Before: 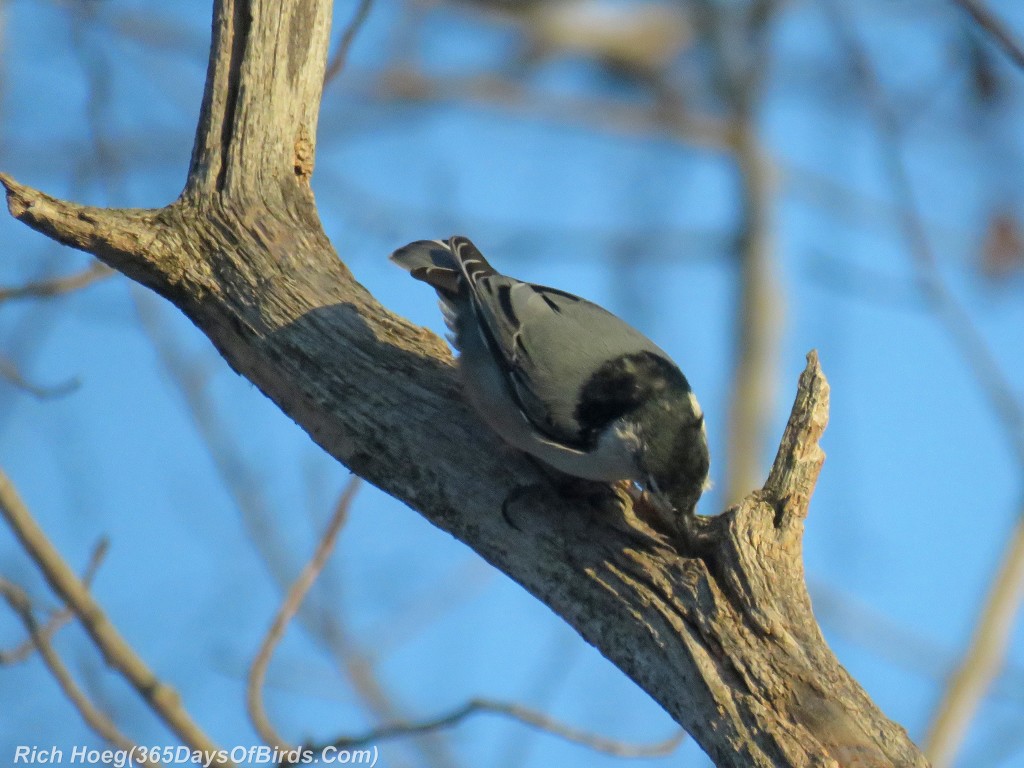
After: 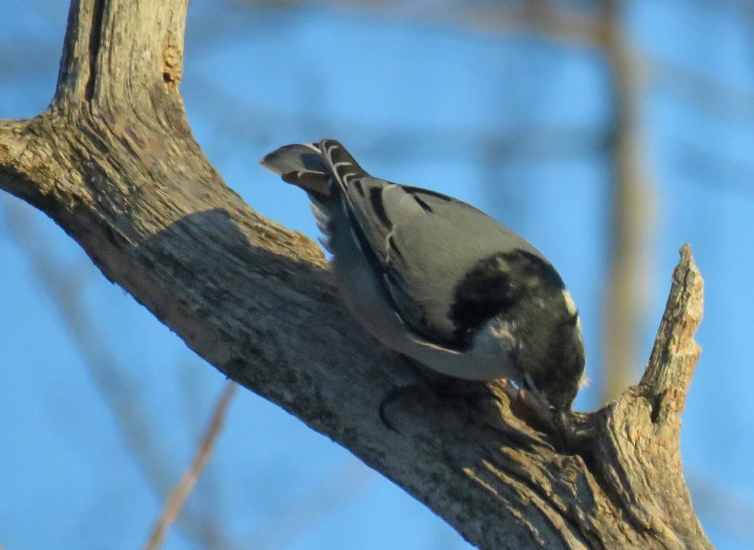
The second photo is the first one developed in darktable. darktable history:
rotate and perspective: rotation -1.42°, crop left 0.016, crop right 0.984, crop top 0.035, crop bottom 0.965
crop and rotate: left 11.831%, top 11.346%, right 13.429%, bottom 13.899%
